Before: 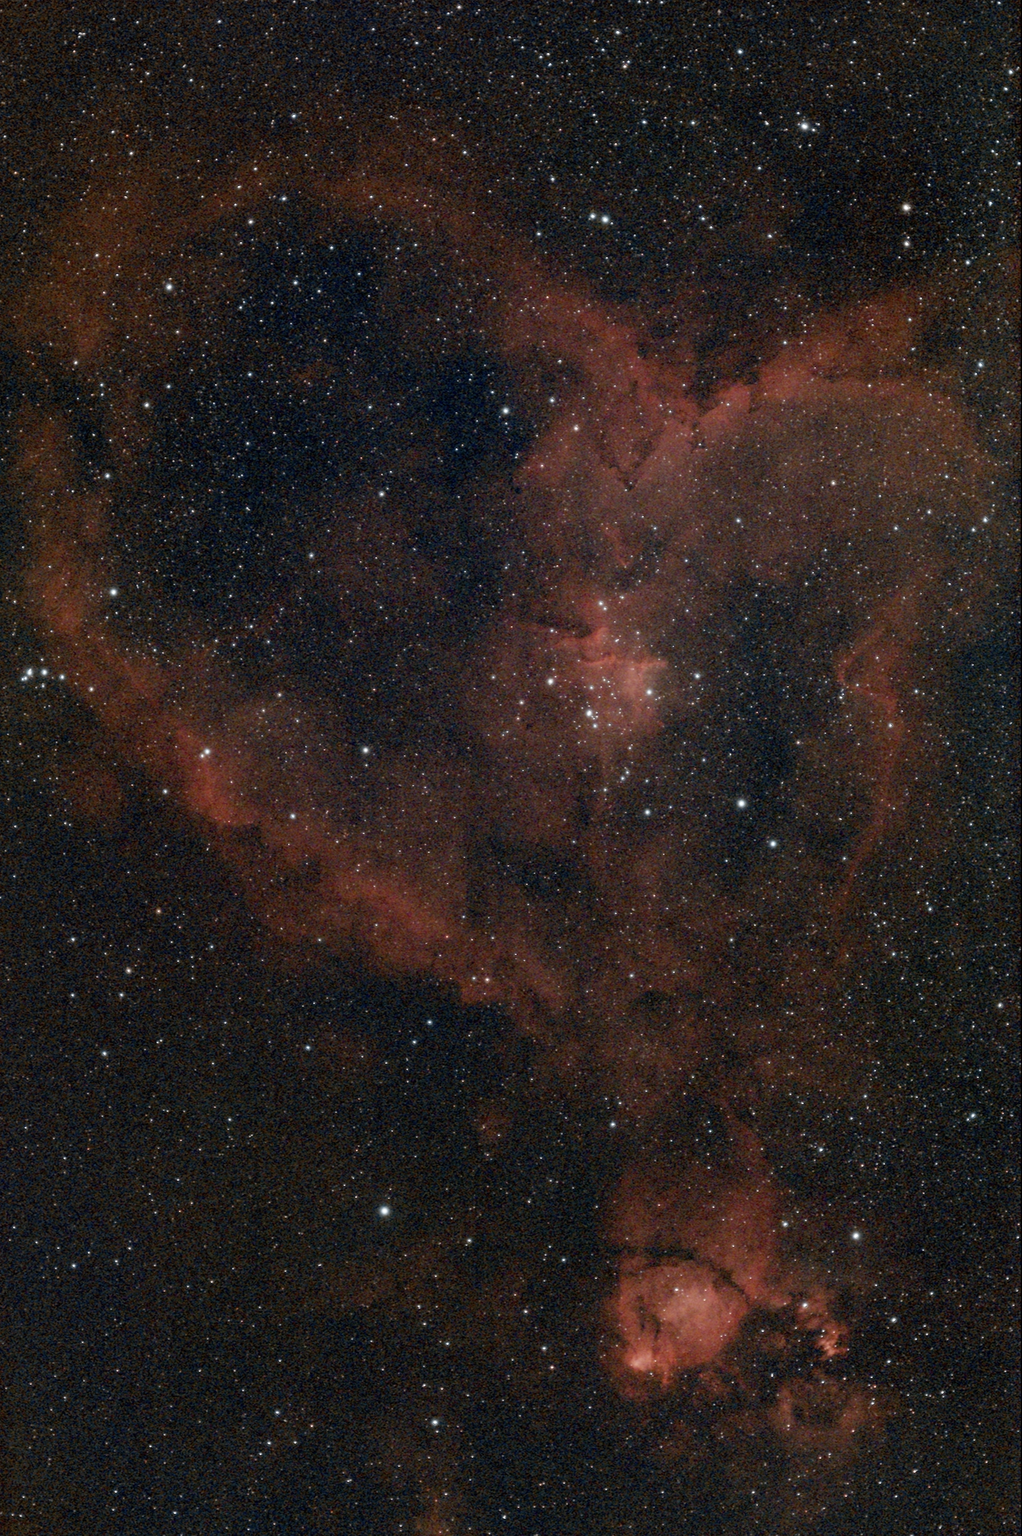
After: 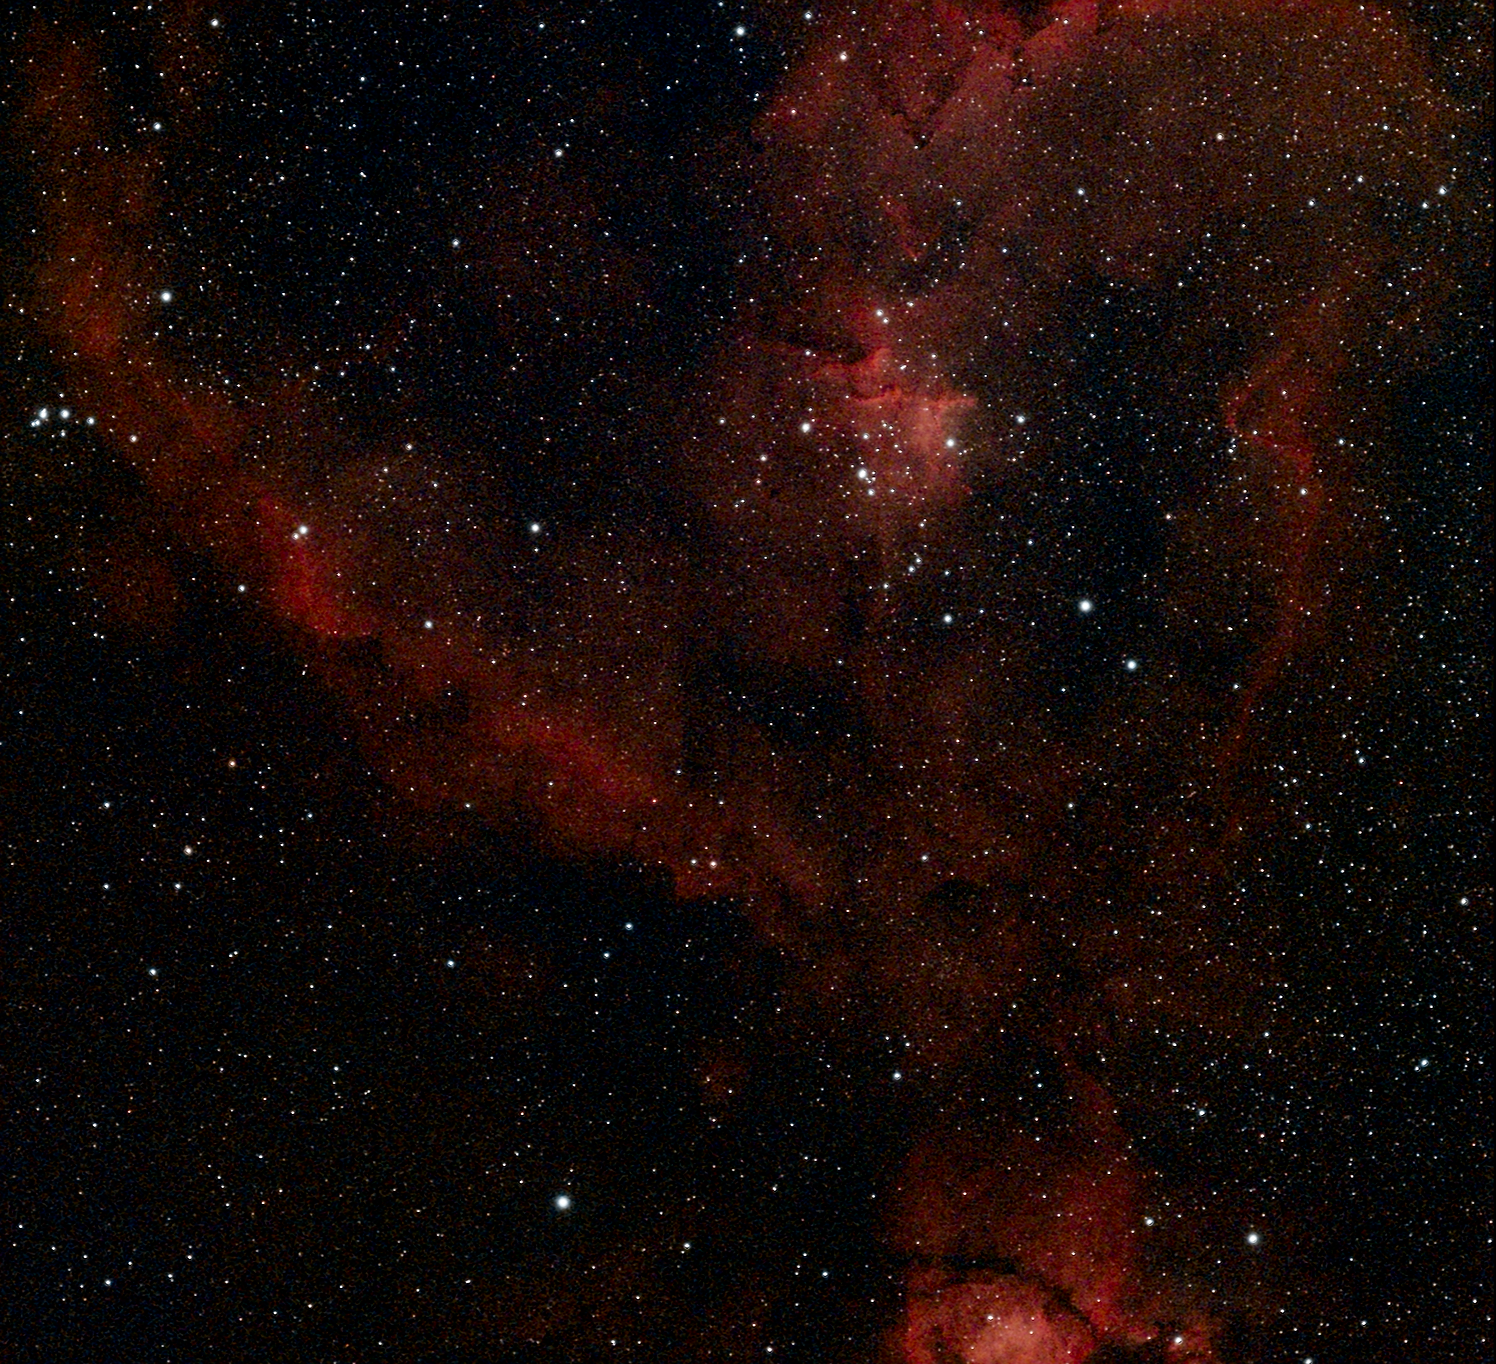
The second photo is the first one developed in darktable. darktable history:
levels: levels [0, 0.43, 0.859]
crop and rotate: top 25.357%, bottom 13.942%
sharpen: on, module defaults
contrast brightness saturation: brightness -0.2, saturation 0.08
filmic rgb: black relative exposure -7.65 EV, hardness 4.02, contrast 1.1, highlights saturation mix -30%
